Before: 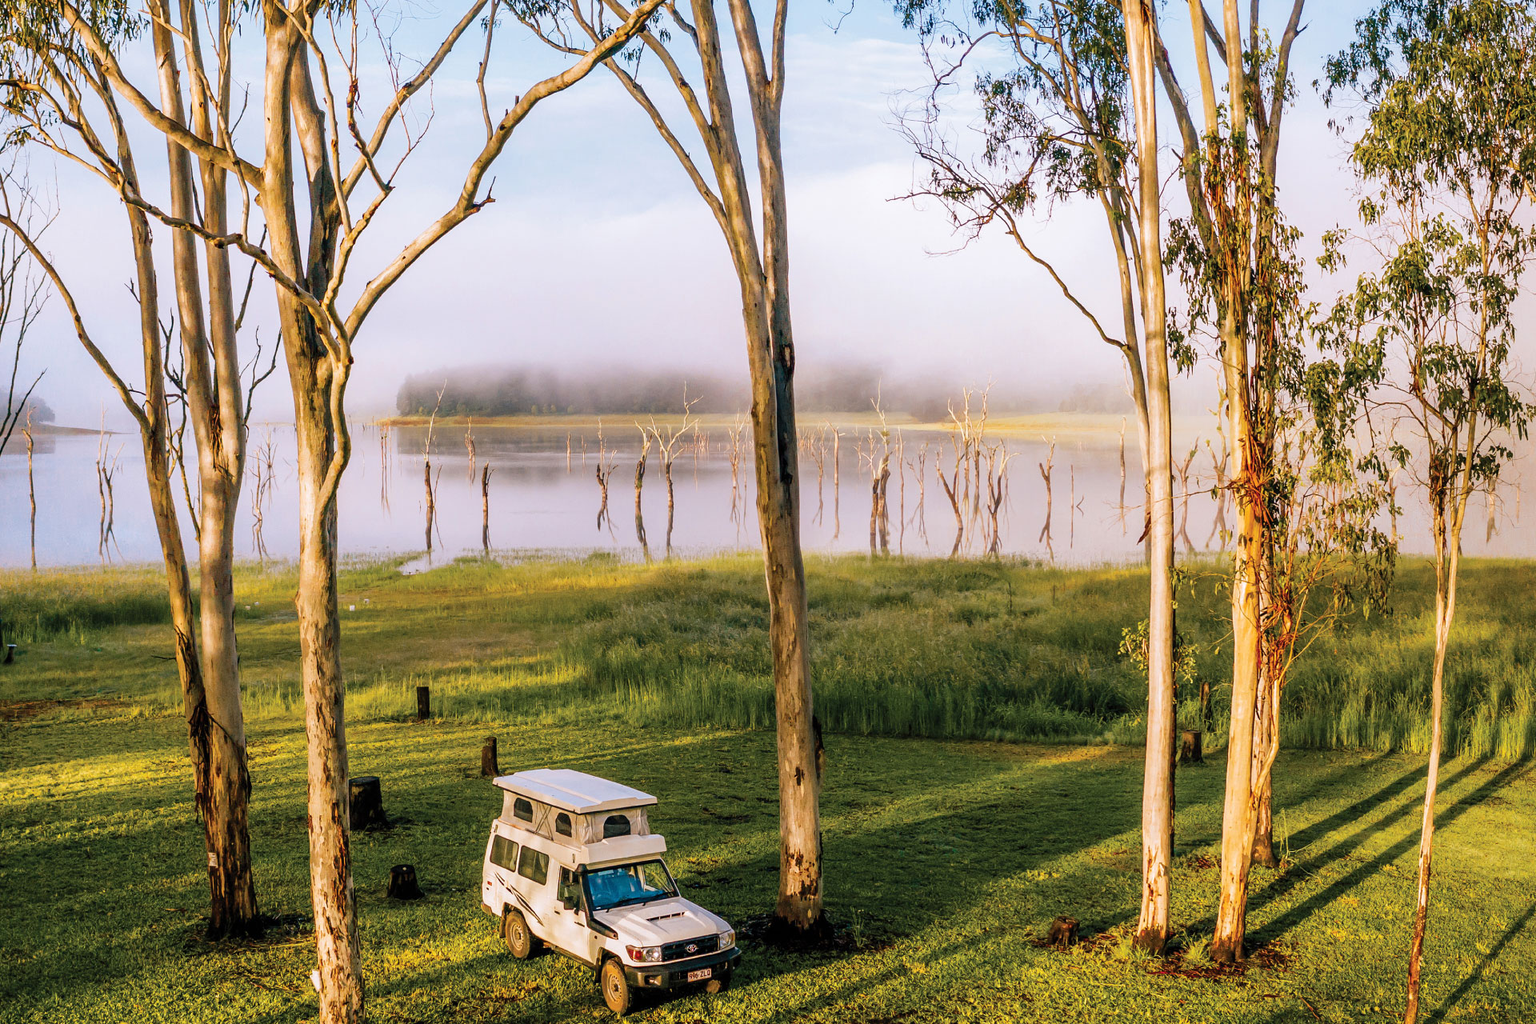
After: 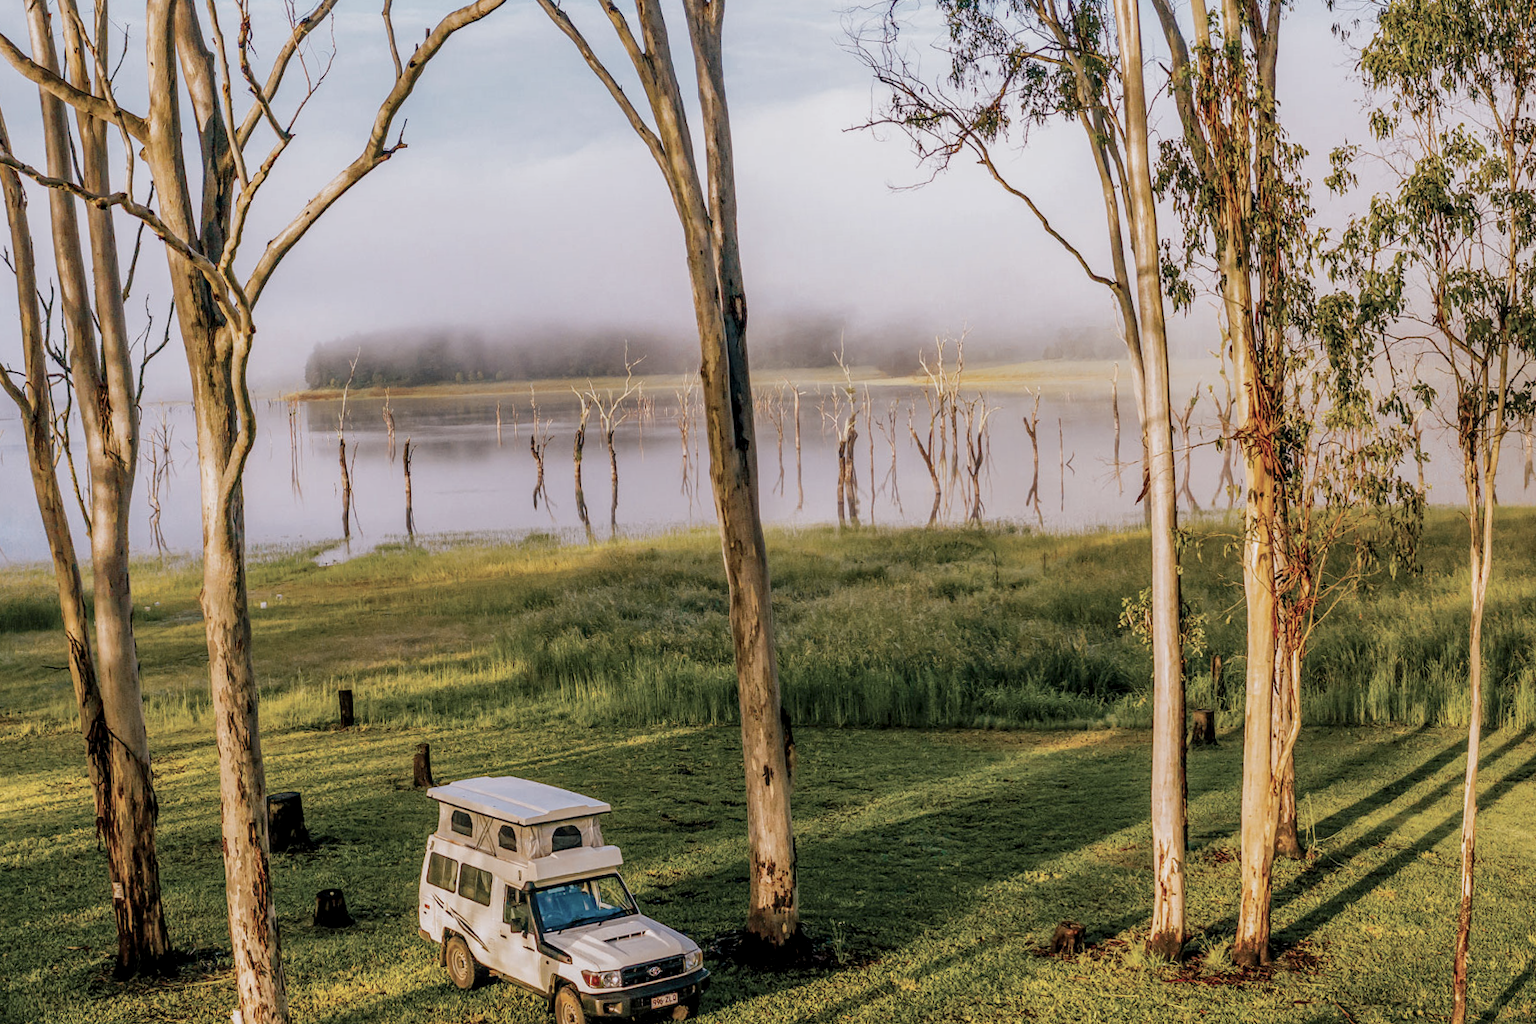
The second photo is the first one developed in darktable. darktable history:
tone equalizer: -8 EV 0.25 EV, -7 EV 0.417 EV, -6 EV 0.417 EV, -5 EV 0.25 EV, -3 EV -0.25 EV, -2 EV -0.417 EV, -1 EV -0.417 EV, +0 EV -0.25 EV, edges refinement/feathering 500, mask exposure compensation -1.57 EV, preserve details guided filter
contrast brightness saturation: contrast 0.06, brightness -0.01, saturation -0.23
crop and rotate: angle 1.96°, left 5.673%, top 5.673%
local contrast: on, module defaults
